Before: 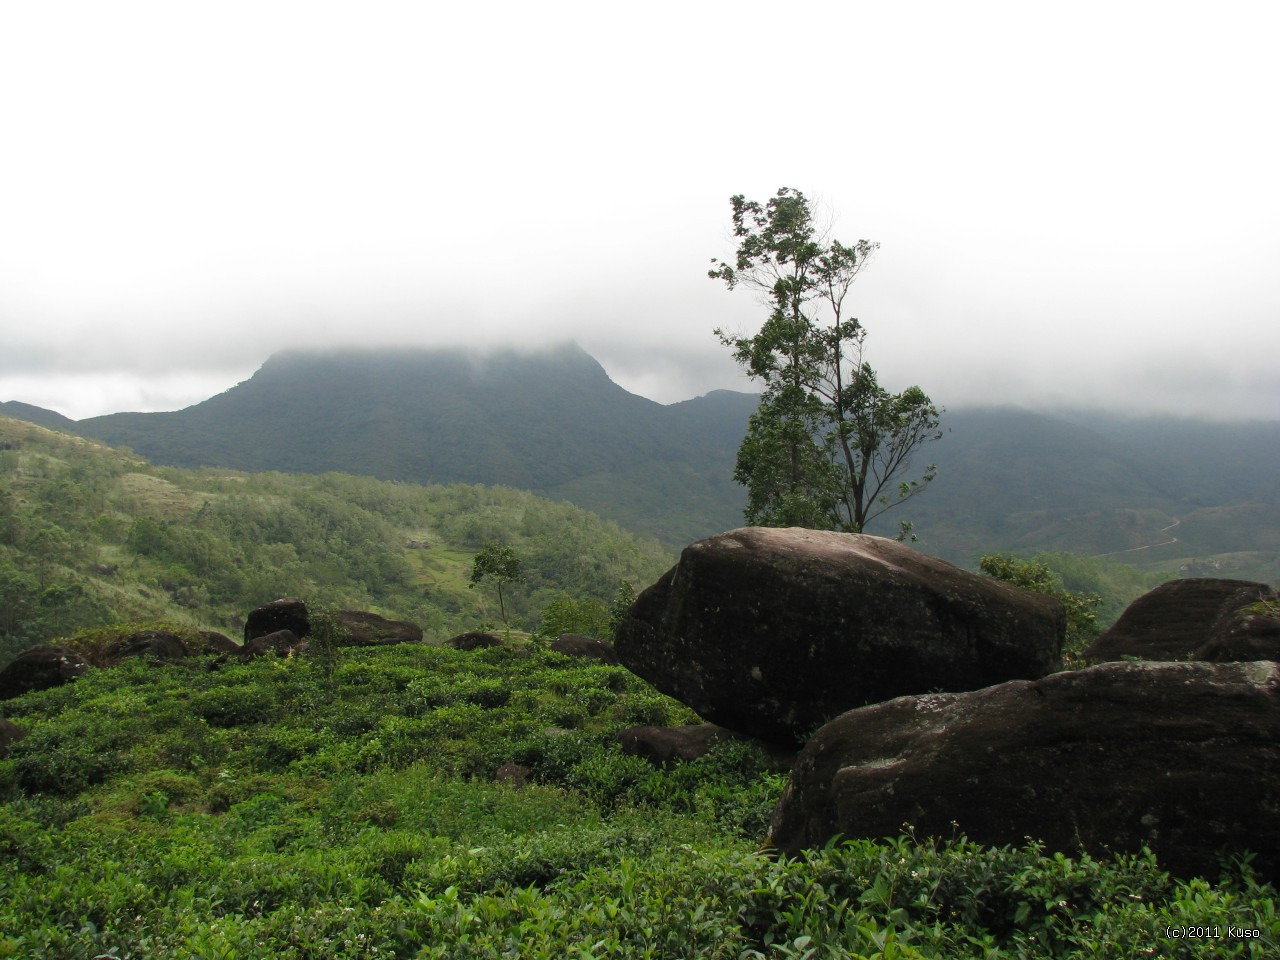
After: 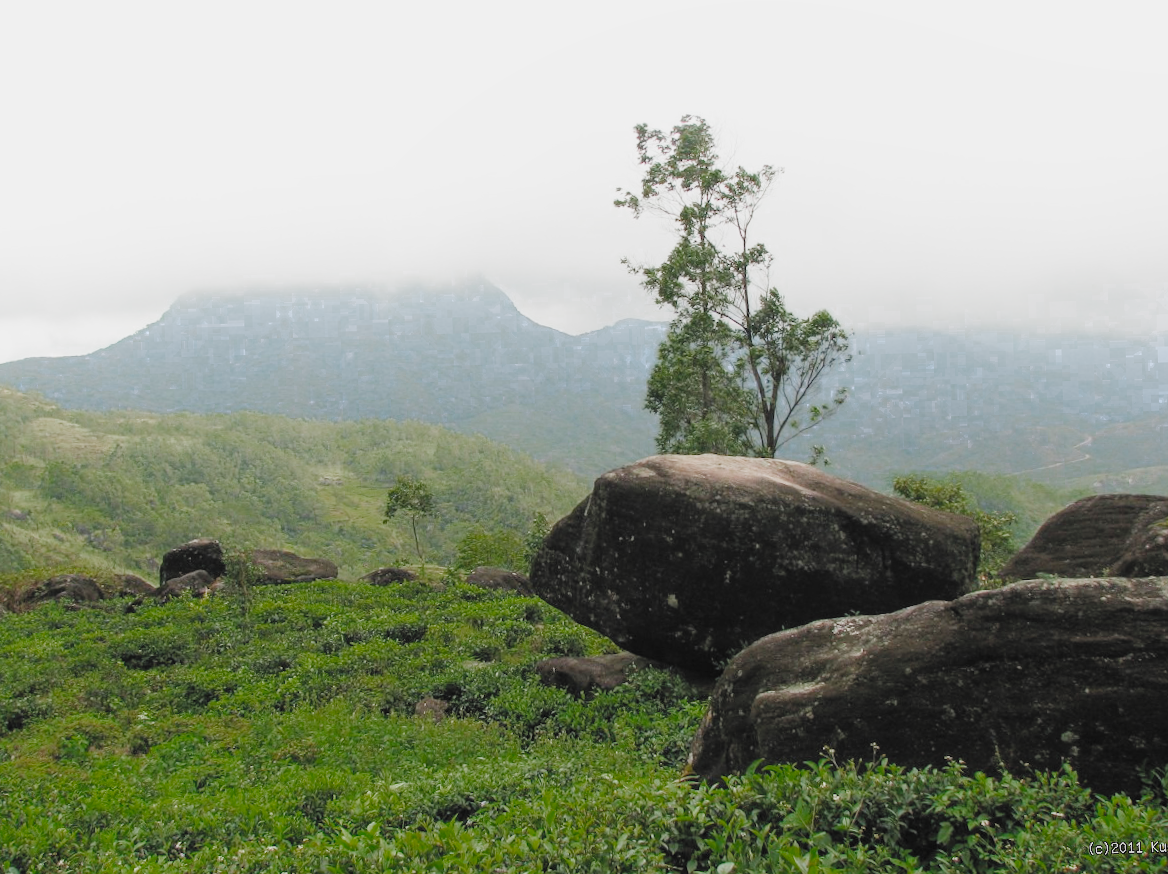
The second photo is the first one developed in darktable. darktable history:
exposure: black level correction 0, exposure 0.696 EV, compensate exposure bias true, compensate highlight preservation false
crop and rotate: angle 1.54°, left 5.46%, top 5.715%
local contrast: detail 109%
contrast brightness saturation: brightness 0.281
color zones: curves: ch0 [(0.203, 0.433) (0.607, 0.517) (0.697, 0.696) (0.705, 0.897)], mix 101.54%
filmic rgb: black relative exposure -7.65 EV, white relative exposure 4.56 EV, threshold 5.99 EV, hardness 3.61, add noise in highlights 0.001, preserve chrominance no, color science v3 (2019), use custom middle-gray values true, contrast in highlights soft, enable highlight reconstruction true
